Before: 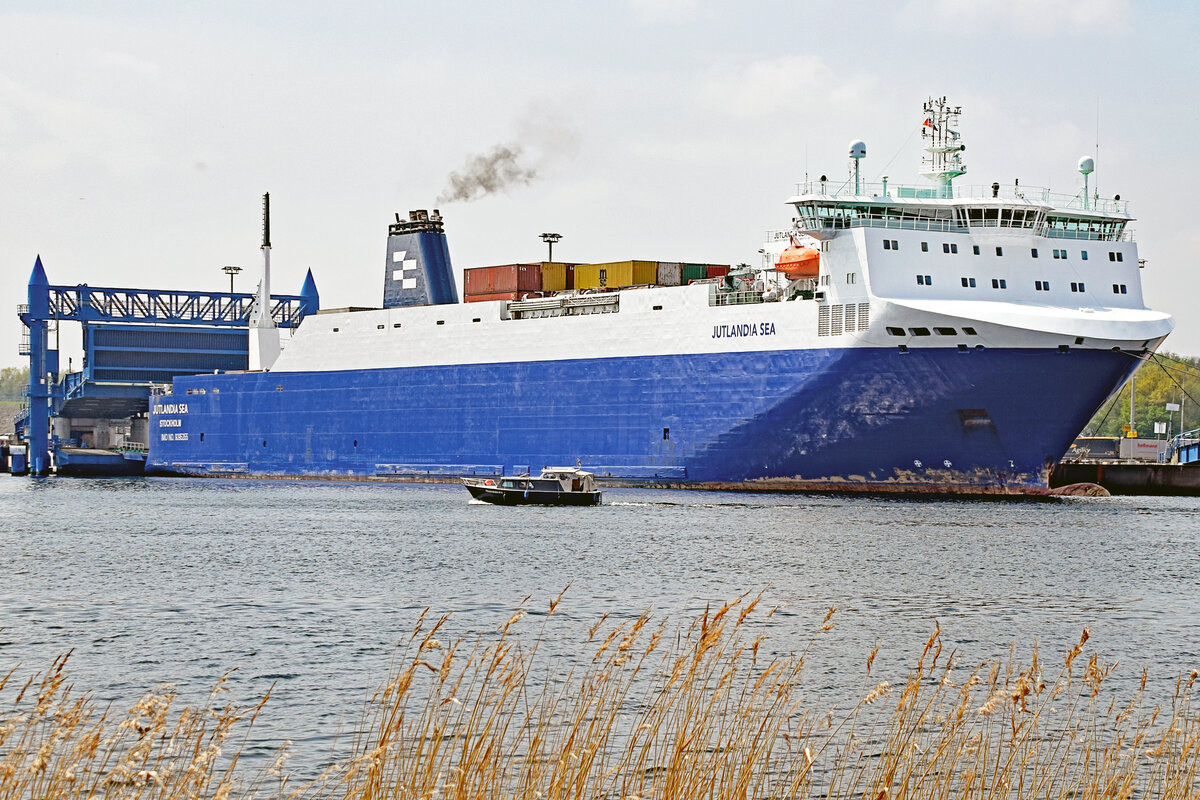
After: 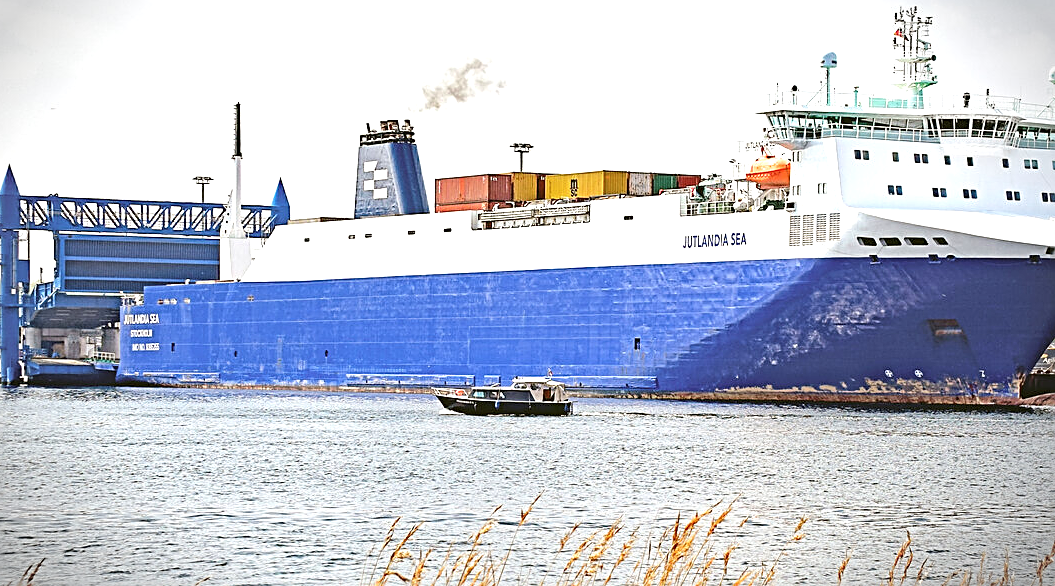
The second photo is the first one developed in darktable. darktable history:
sharpen: on, module defaults
crop and rotate: left 2.418%, top 11.291%, right 9.635%, bottom 15.435%
contrast brightness saturation: contrast 0.045, brightness 0.059, saturation 0.013
vignetting: fall-off start 90.96%, fall-off radius 38.75%, width/height ratio 1.223, shape 1.29, unbound false
shadows and highlights: shadows -8.1, white point adjustment 1.65, highlights 10.7
tone equalizer: edges refinement/feathering 500, mask exposure compensation -1.57 EV, preserve details no
exposure: black level correction 0, exposure 0.693 EV, compensate highlight preservation false
